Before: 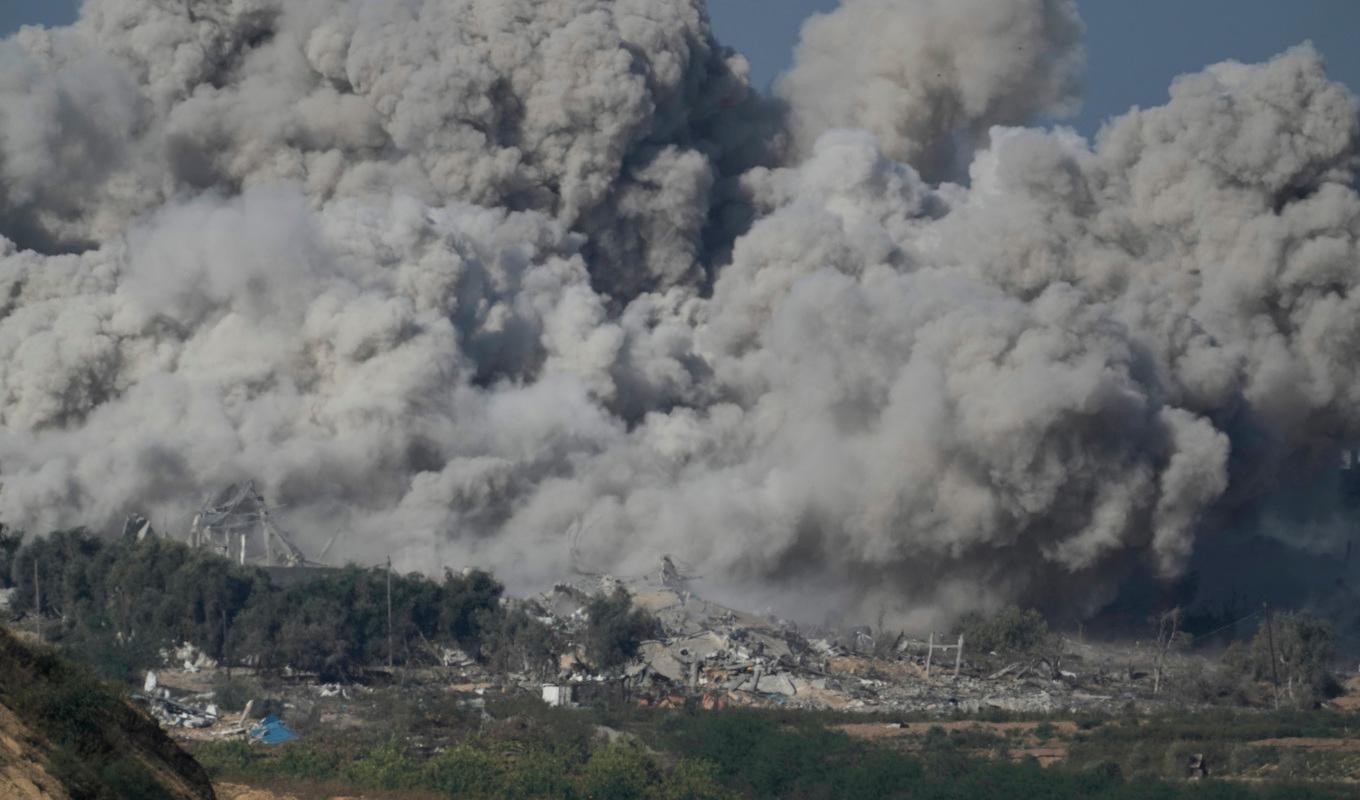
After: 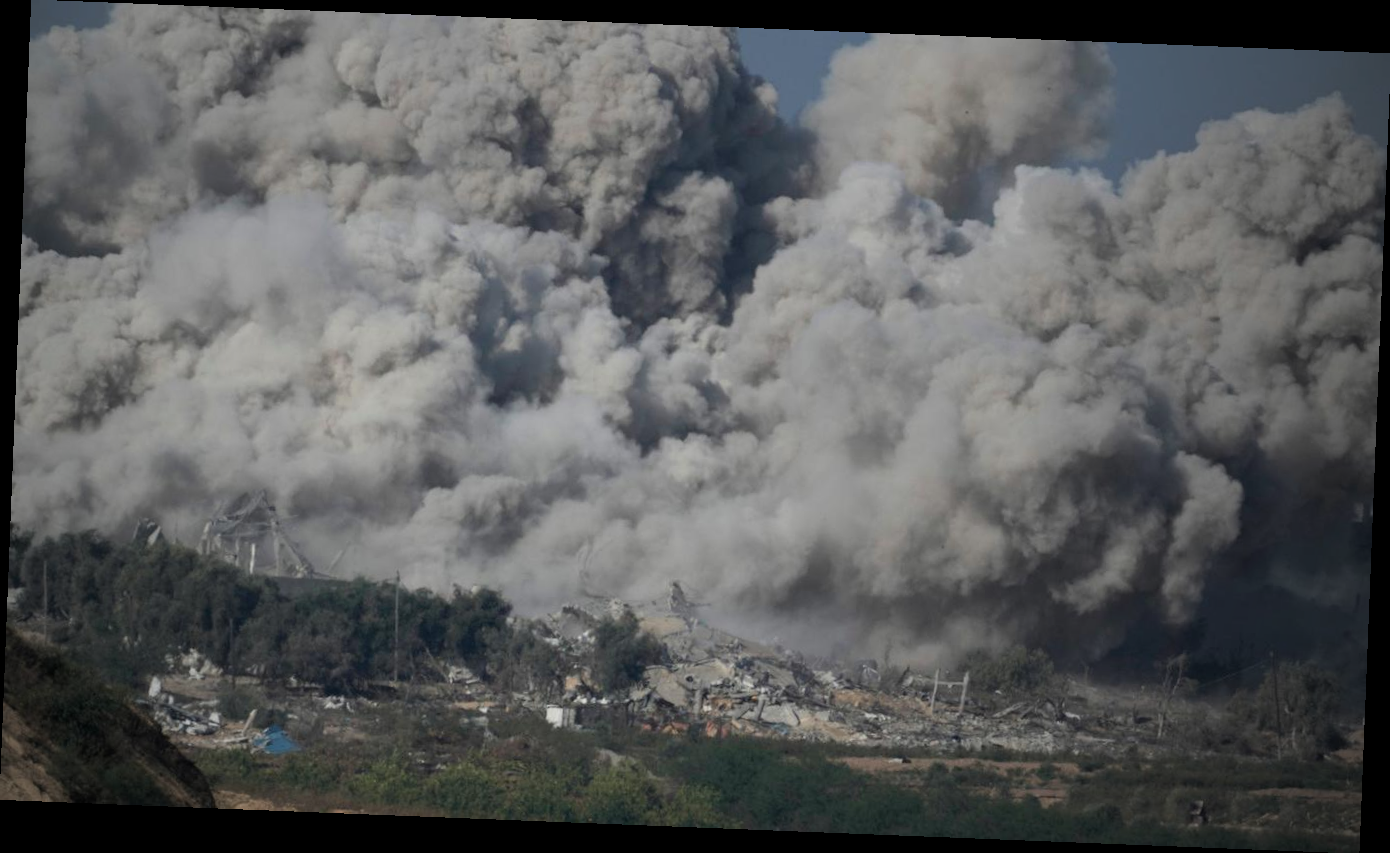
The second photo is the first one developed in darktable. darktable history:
color balance: on, module defaults
vignetting: fall-off start 72.14%, fall-off radius 108.07%, brightness -0.713, saturation -0.488, center (-0.054, -0.359), width/height ratio 0.729
rotate and perspective: rotation 2.27°, automatic cropping off
